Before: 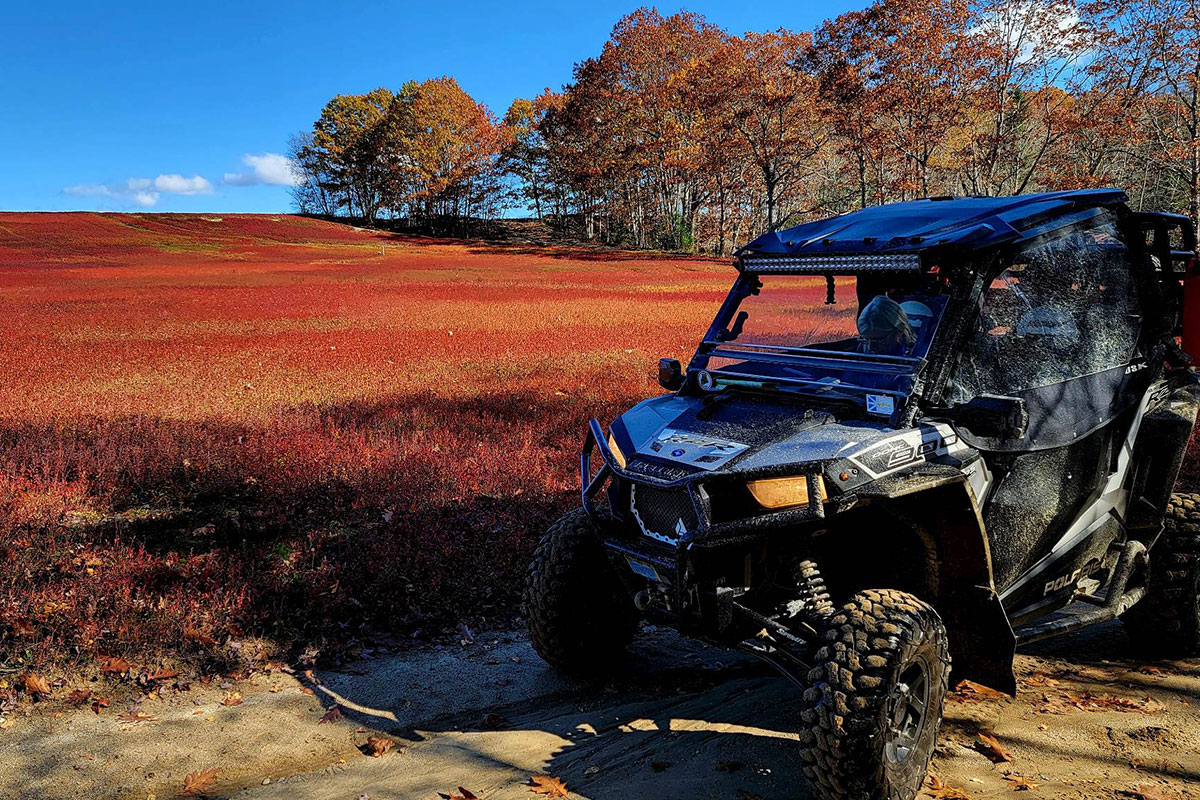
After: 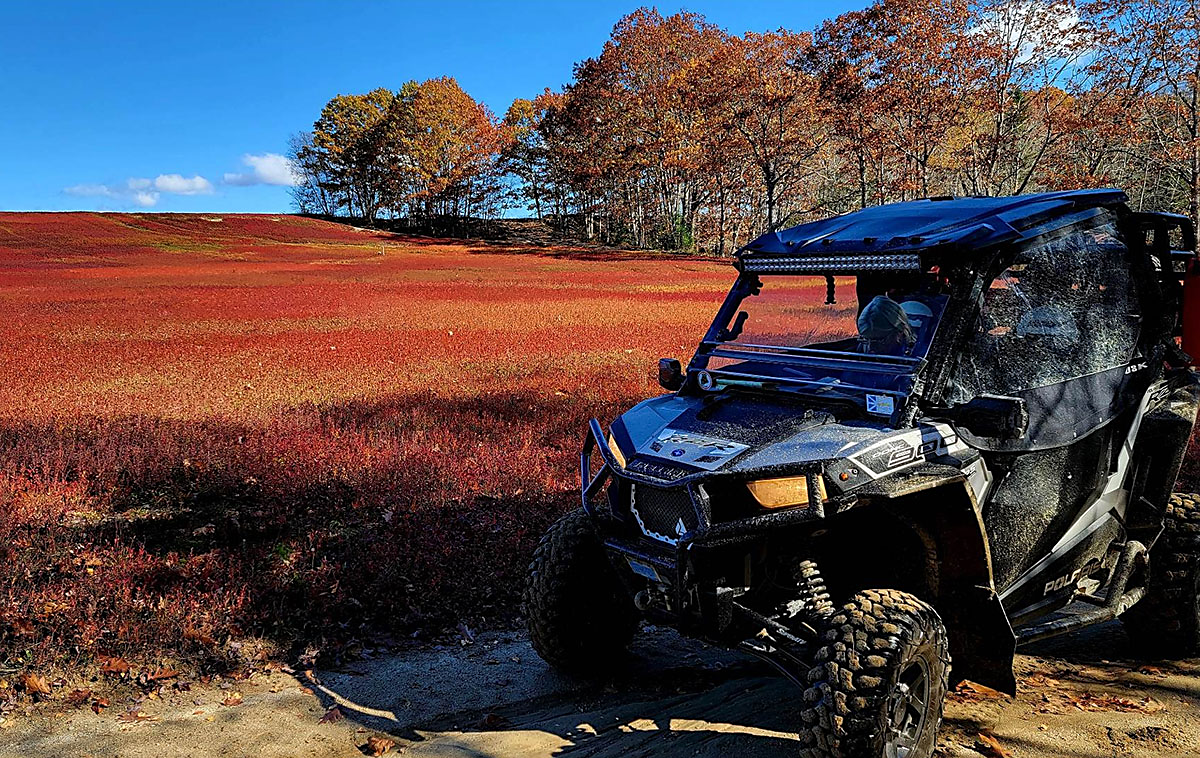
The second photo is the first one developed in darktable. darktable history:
sharpen: radius 1.902, amount 0.402, threshold 1.672
crop and rotate: top 0.004%, bottom 5.183%
